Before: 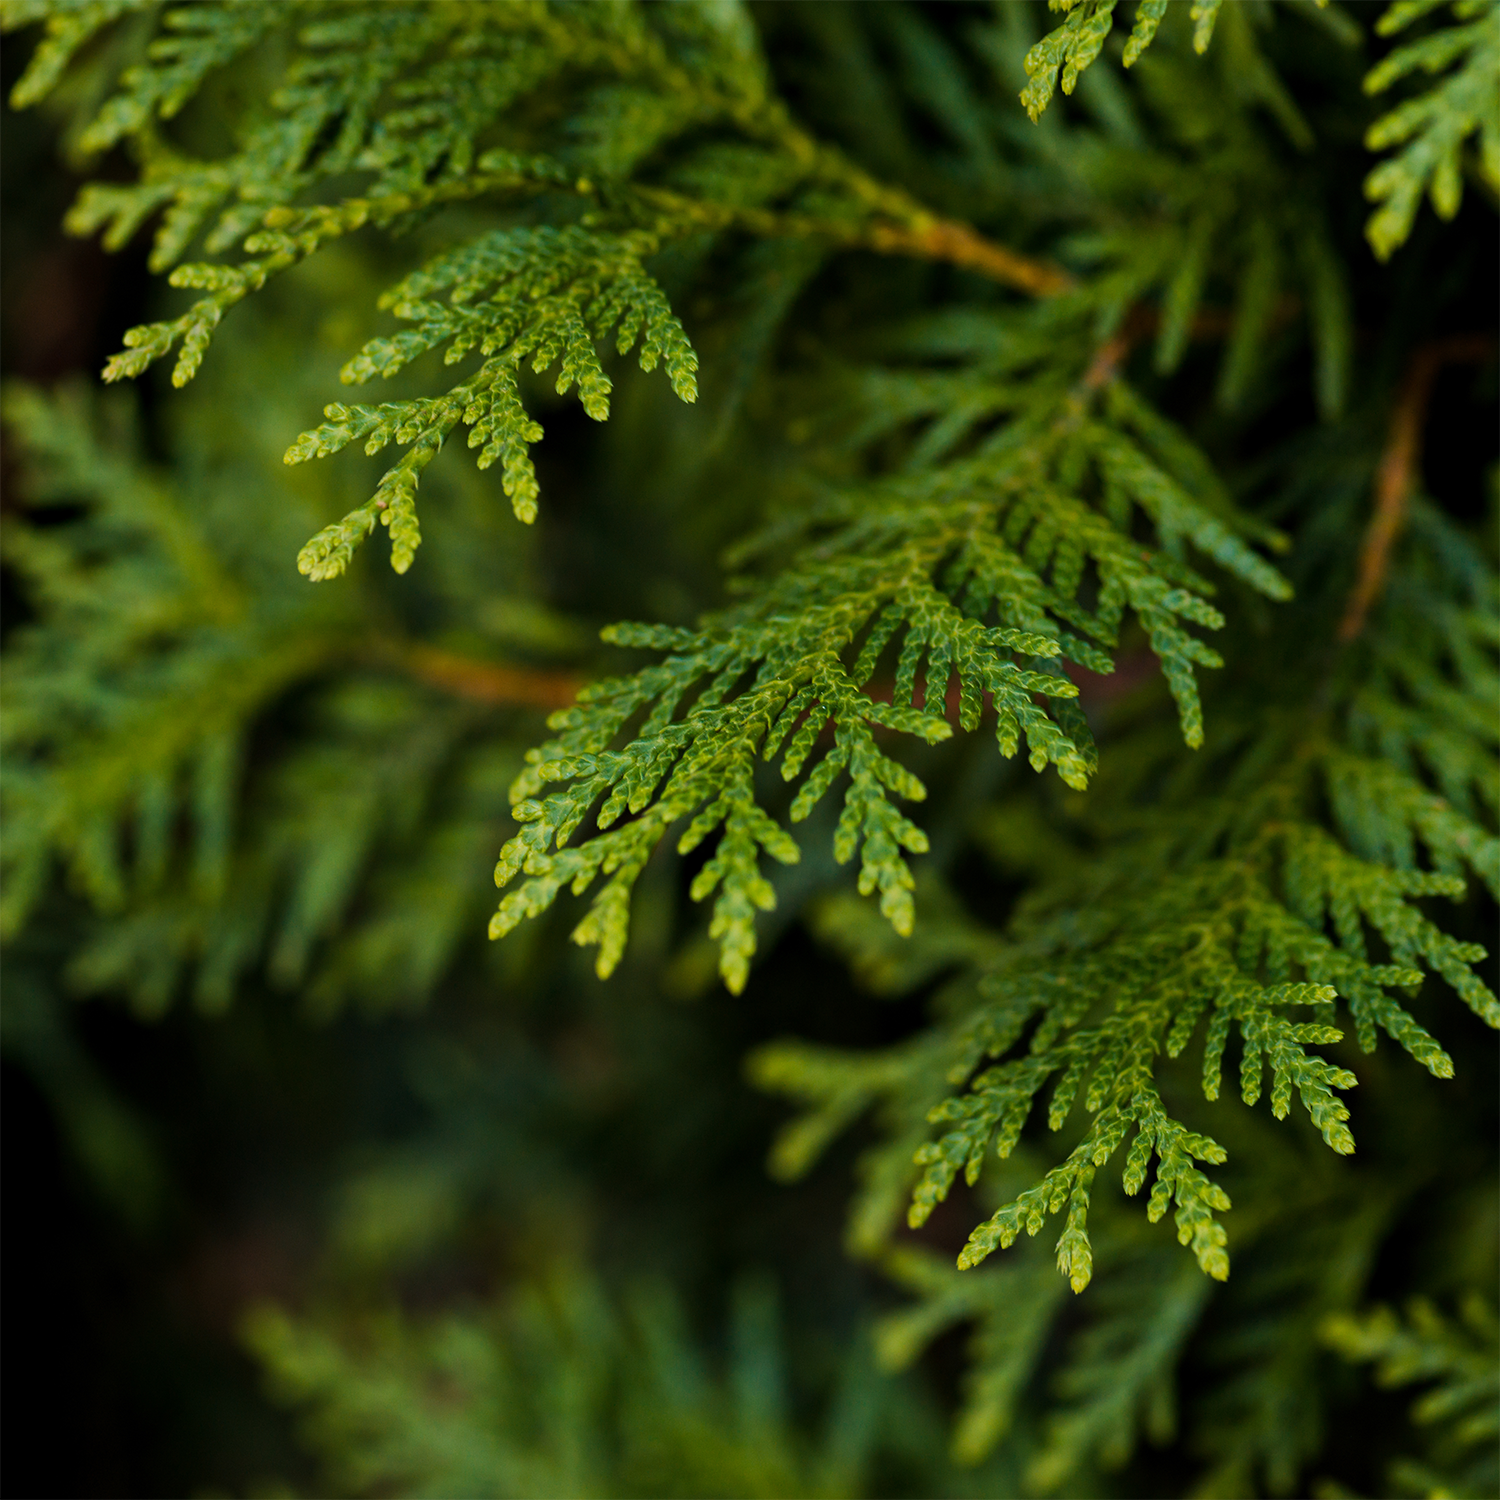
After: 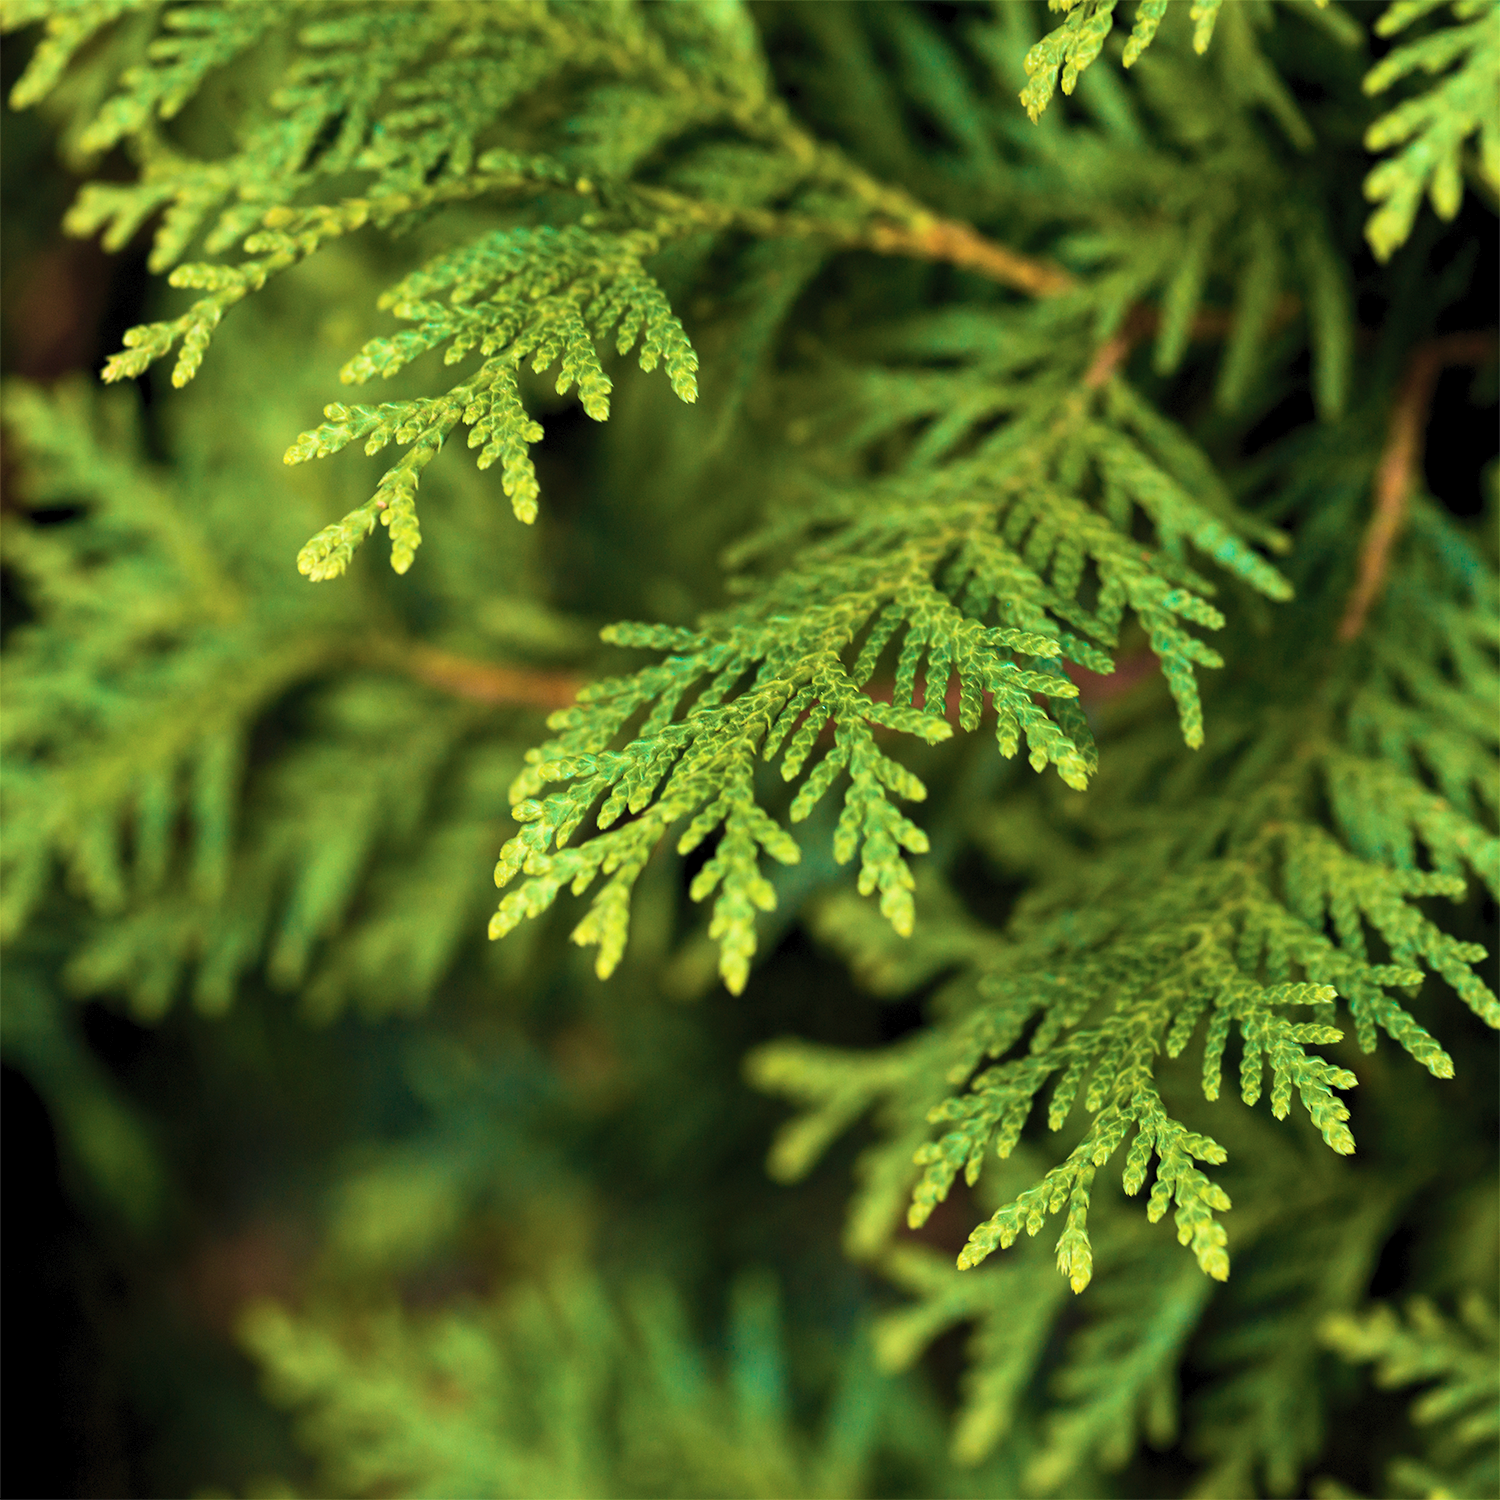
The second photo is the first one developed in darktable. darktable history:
contrast brightness saturation: contrast 0.14, brightness 0.21
exposure: exposure 0.6 EV, compensate highlight preservation false
velvia: strength 74%
